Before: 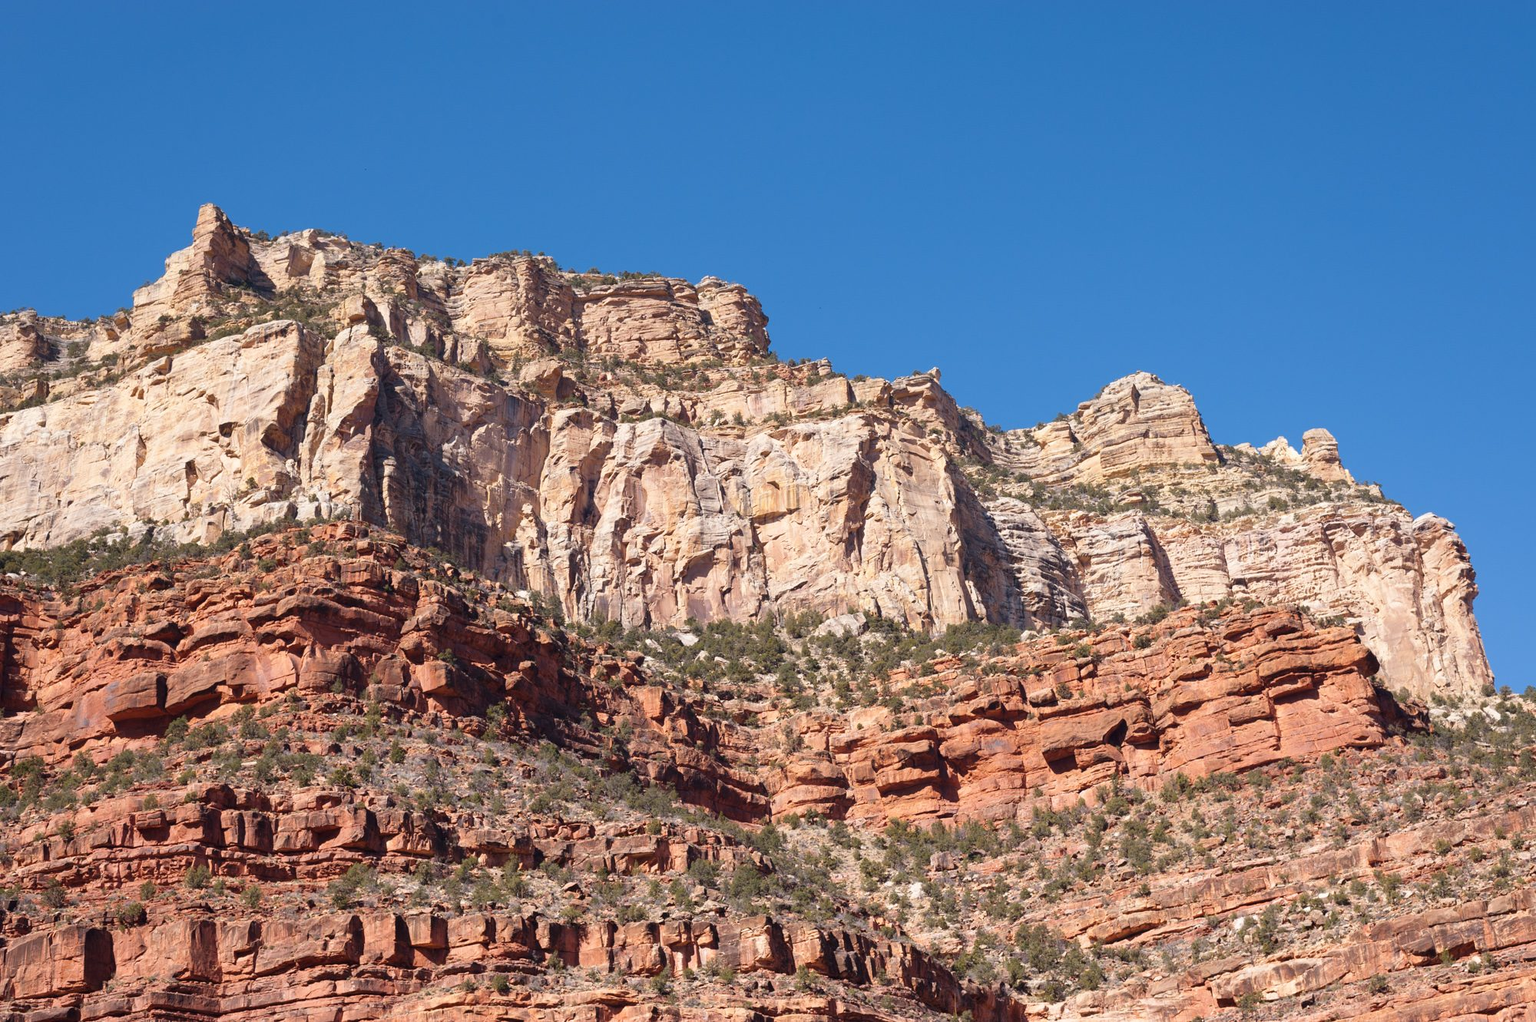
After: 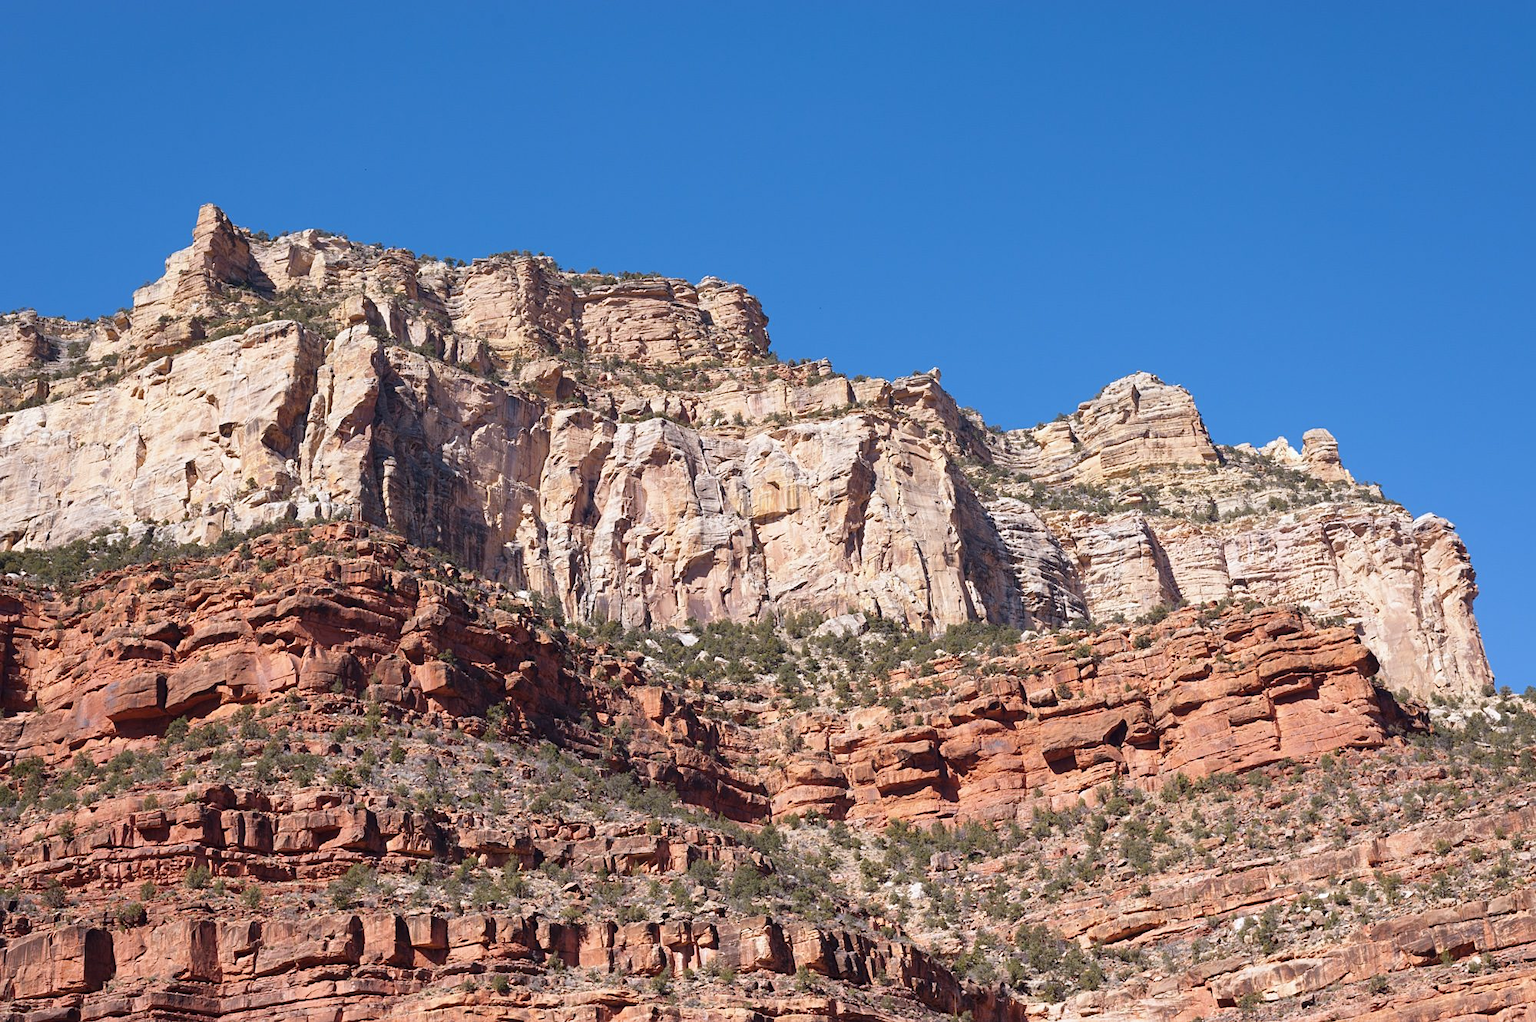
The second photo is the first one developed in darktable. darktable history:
sharpen: amount 0.2
white balance: red 0.976, blue 1.04
